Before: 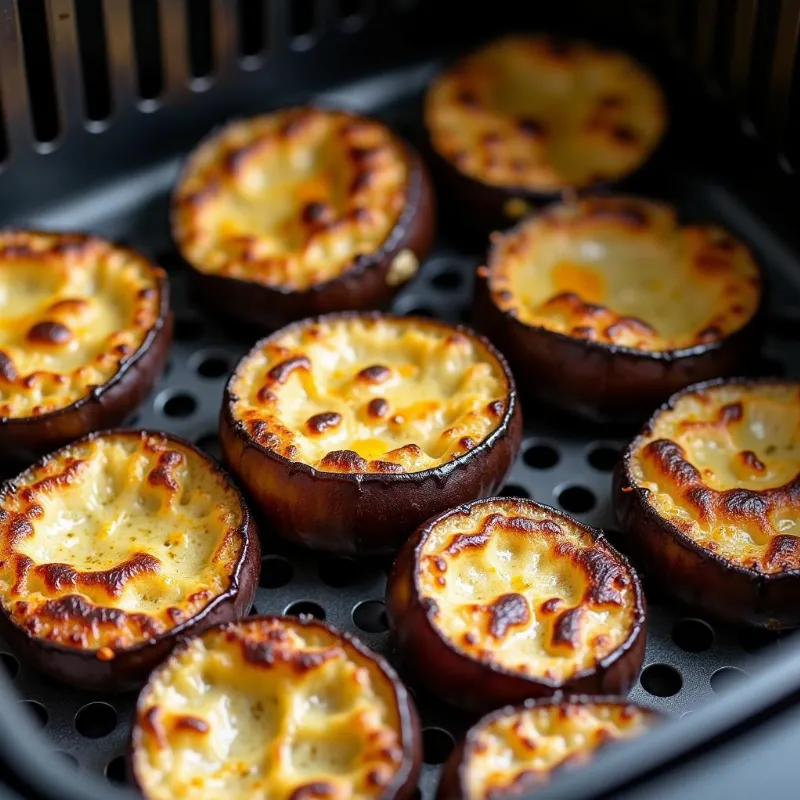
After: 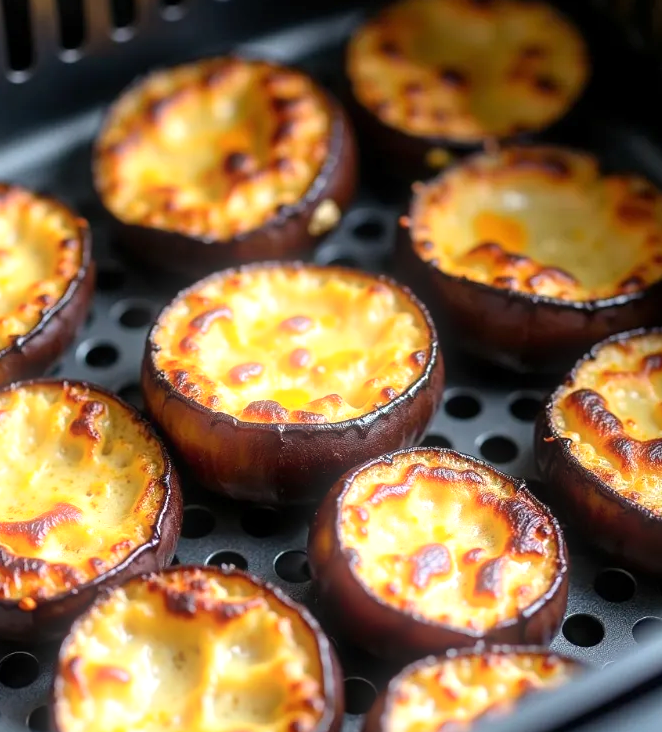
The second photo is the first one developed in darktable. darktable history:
exposure: exposure 0.4 EV, compensate highlight preservation false
white balance: red 1.009, blue 0.985
bloom: size 5%, threshold 95%, strength 15%
crop: left 9.807%, top 6.259%, right 7.334%, bottom 2.177%
